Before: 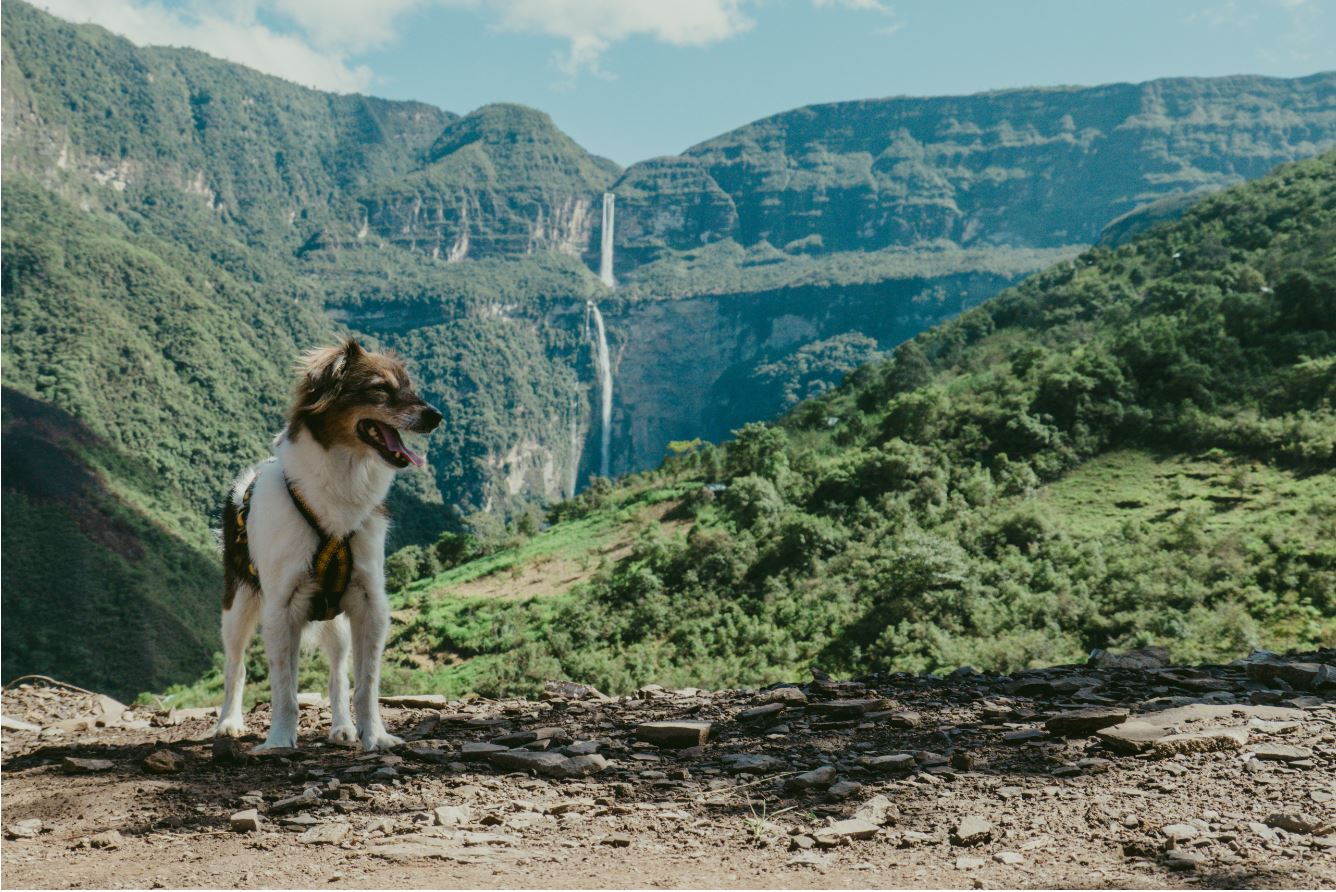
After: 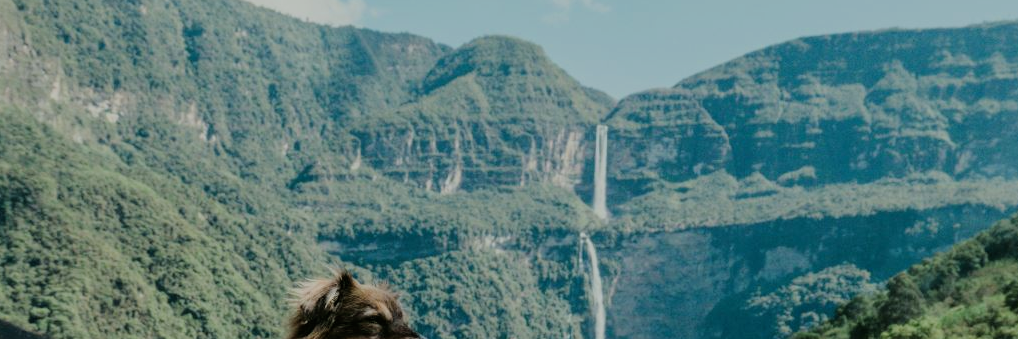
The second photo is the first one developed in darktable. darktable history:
filmic rgb: black relative exposure -7.65 EV, white relative exposure 4.56 EV, hardness 3.61
crop: left 0.579%, top 7.627%, right 23.167%, bottom 54.275%
